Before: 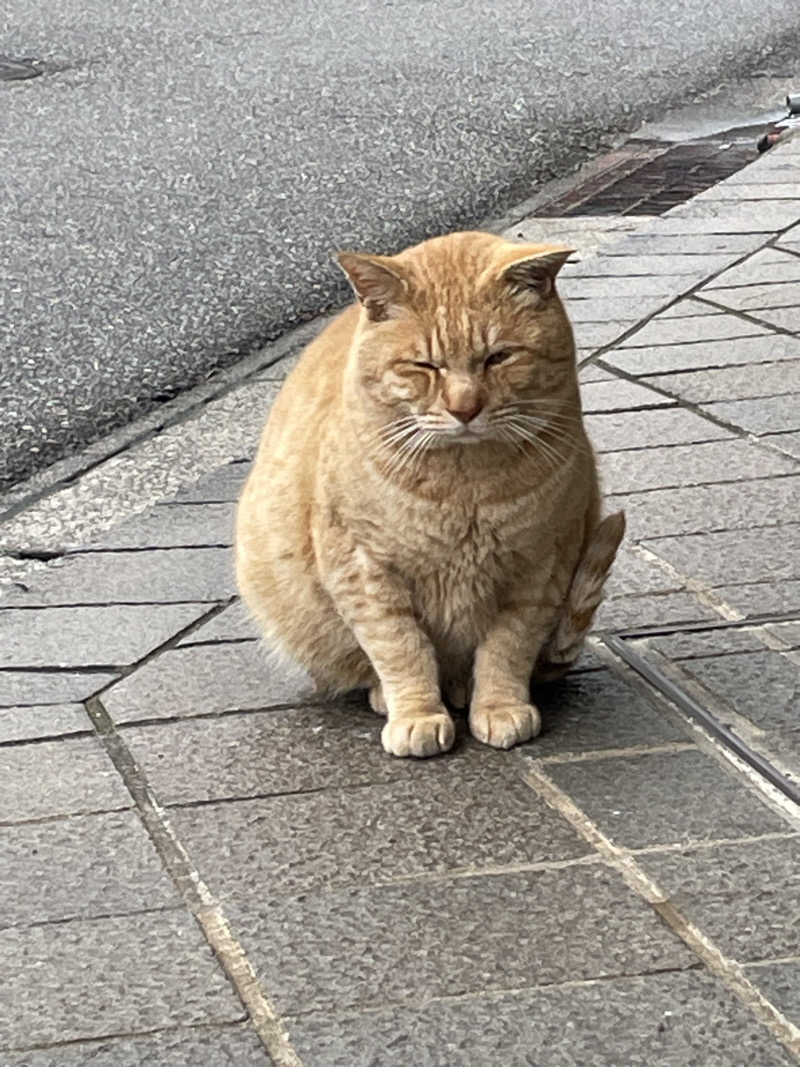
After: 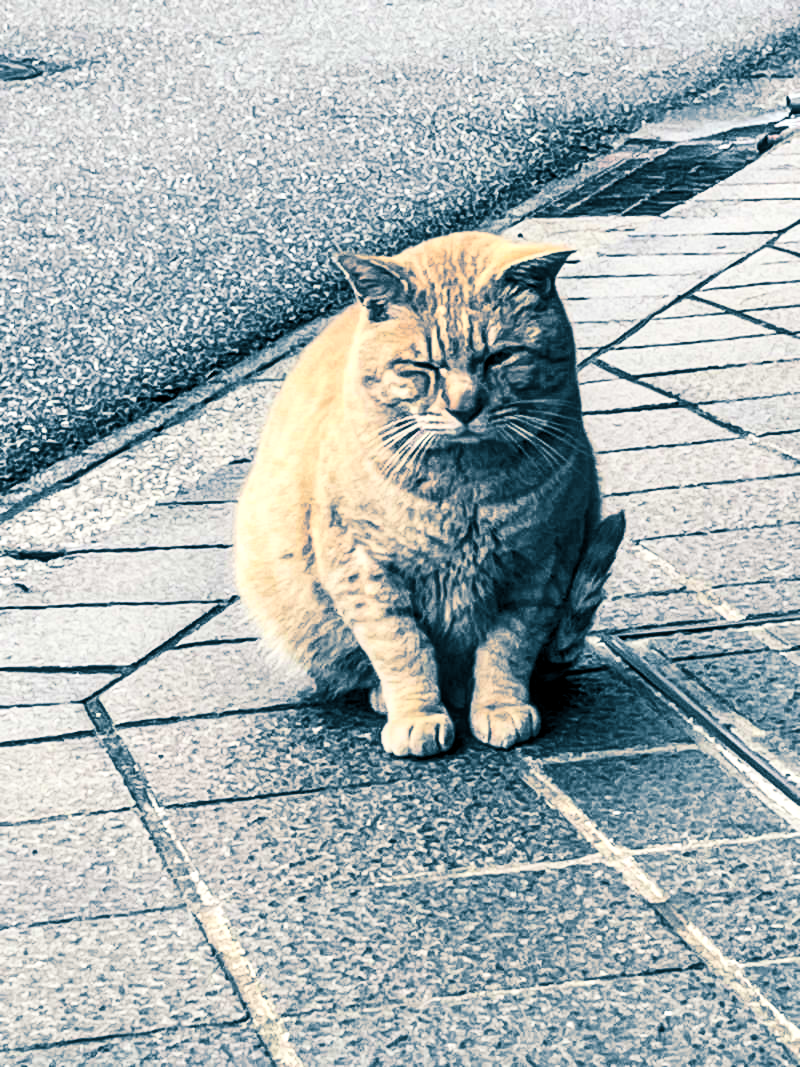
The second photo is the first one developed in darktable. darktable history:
local contrast: detail 130%
contrast brightness saturation: contrast 0.39, brightness 0.1
split-toning: shadows › hue 212.4°, balance -70
